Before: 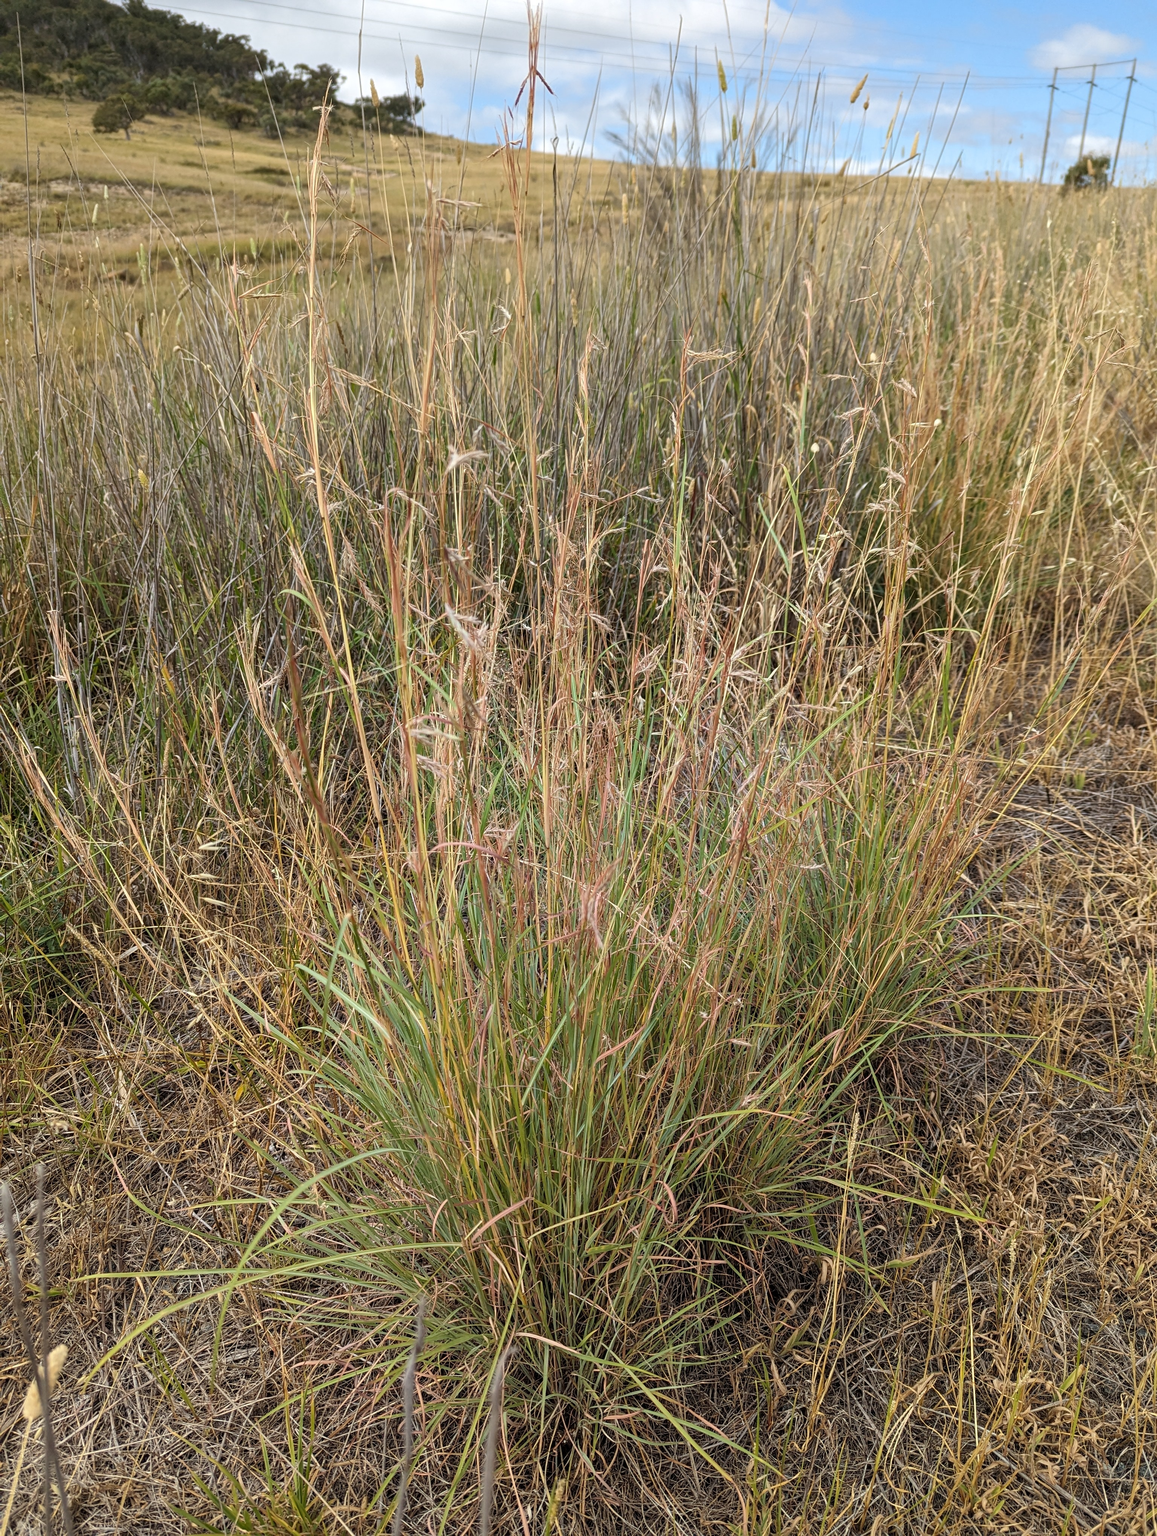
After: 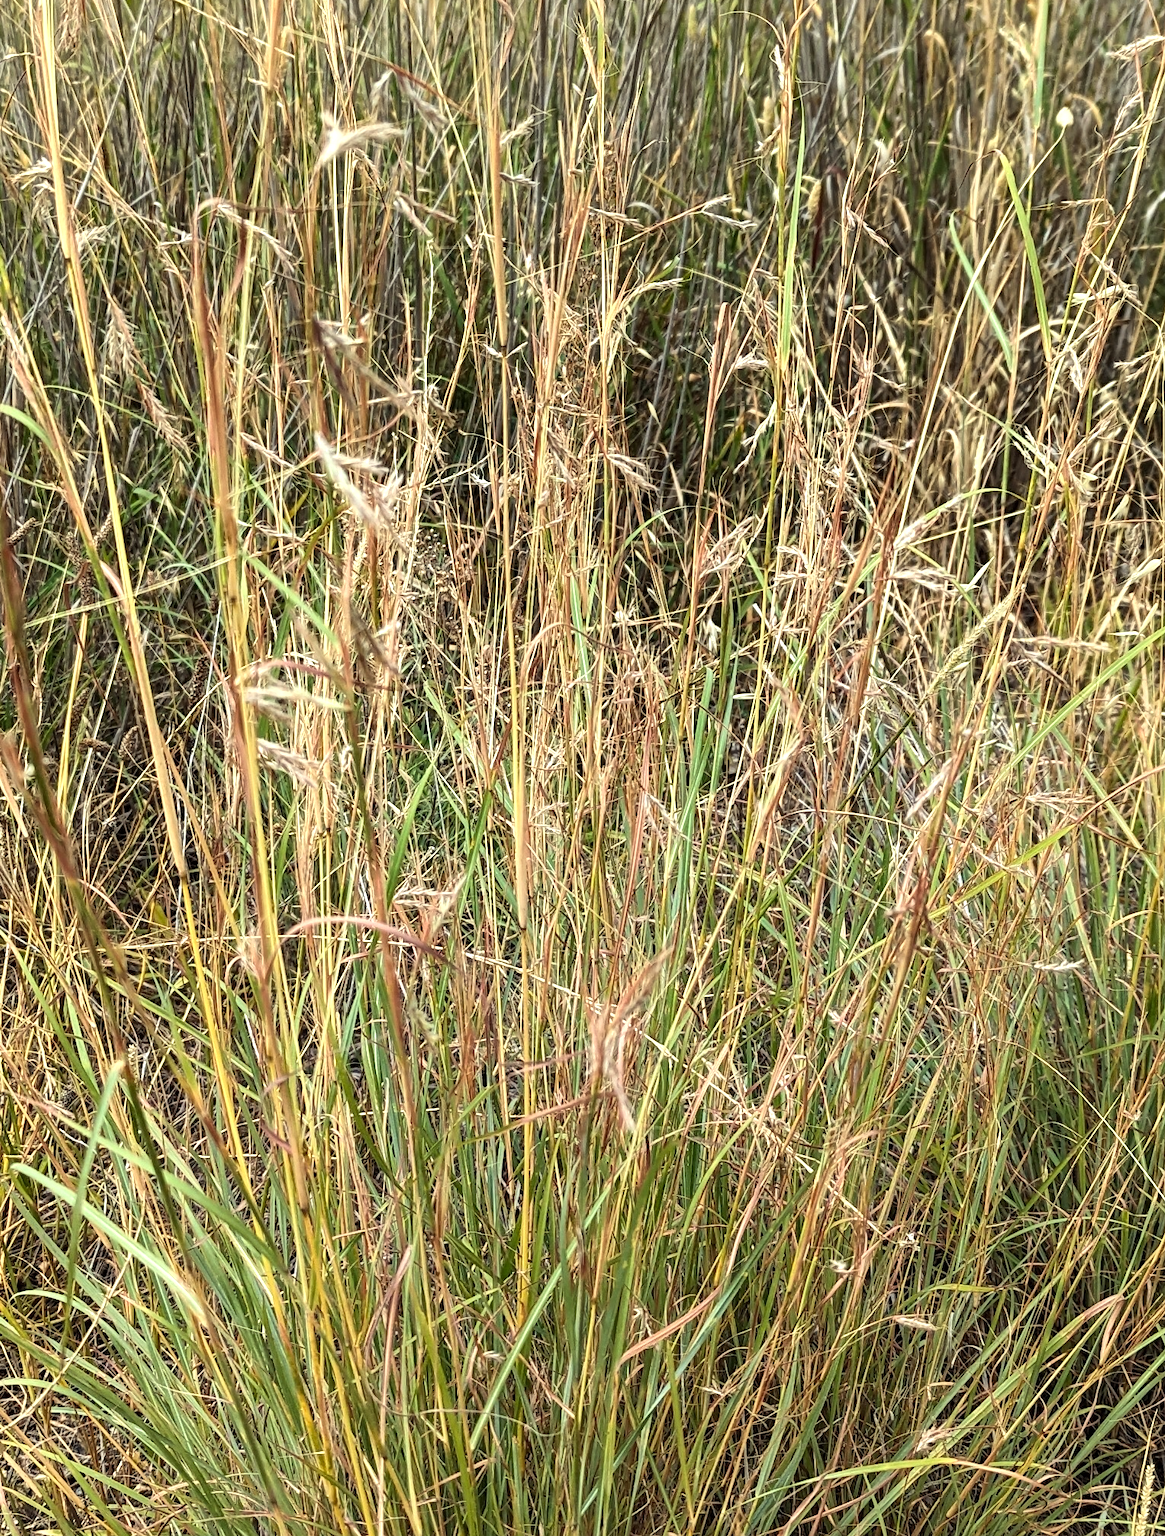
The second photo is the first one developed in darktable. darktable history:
crop: left 25.035%, top 25.411%, right 25.238%, bottom 25.232%
color correction: highlights a* -4.38, highlights b* 6.72
tone equalizer: -8 EV -0.756 EV, -7 EV -0.712 EV, -6 EV -0.623 EV, -5 EV -0.394 EV, -3 EV 0.389 EV, -2 EV 0.6 EV, -1 EV 0.679 EV, +0 EV 0.741 EV, edges refinement/feathering 500, mask exposure compensation -1.57 EV, preserve details guided filter
